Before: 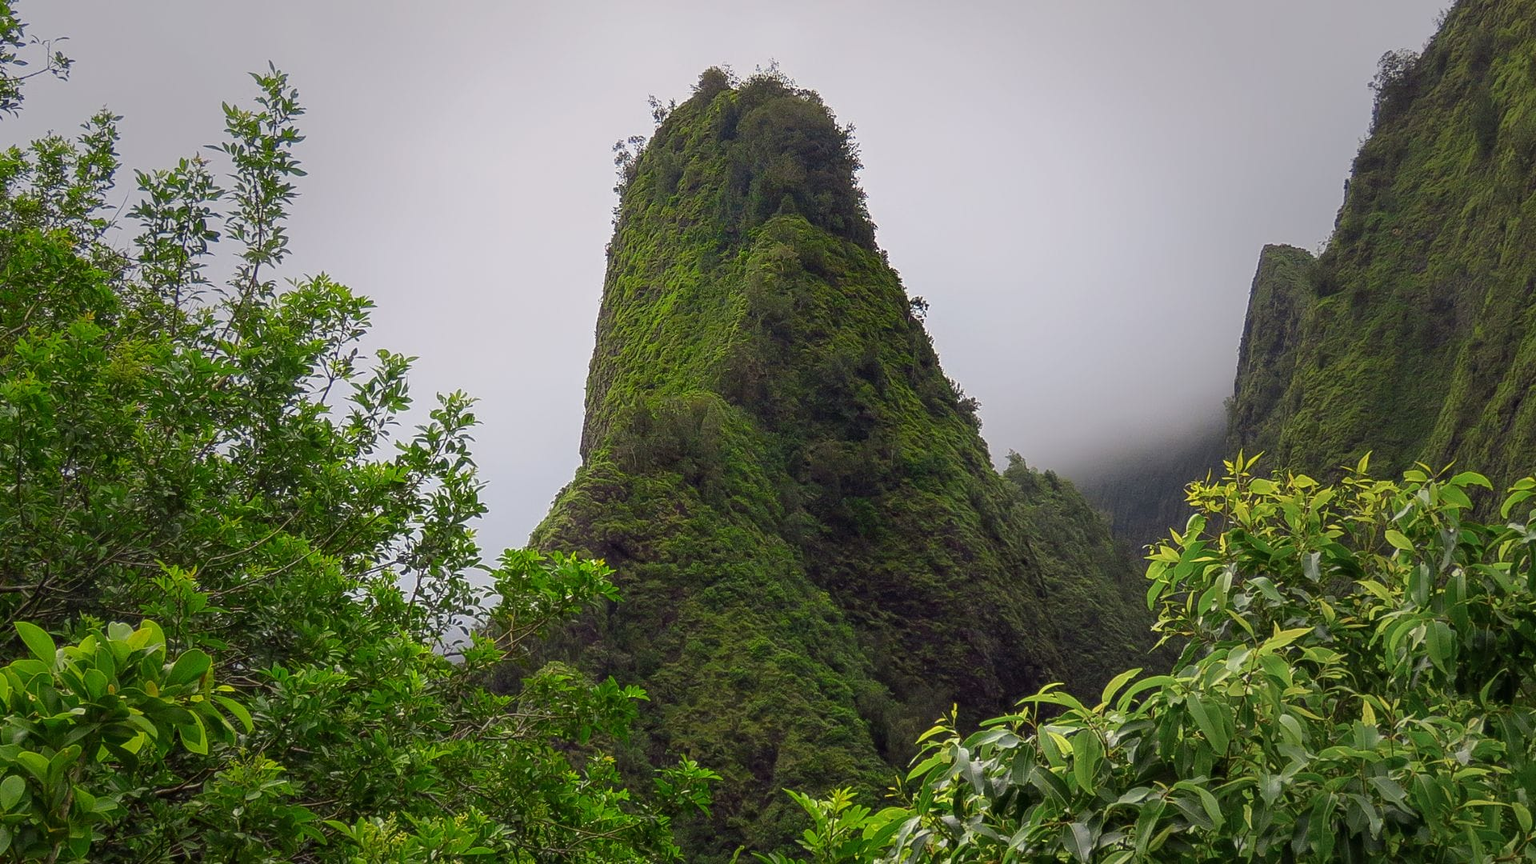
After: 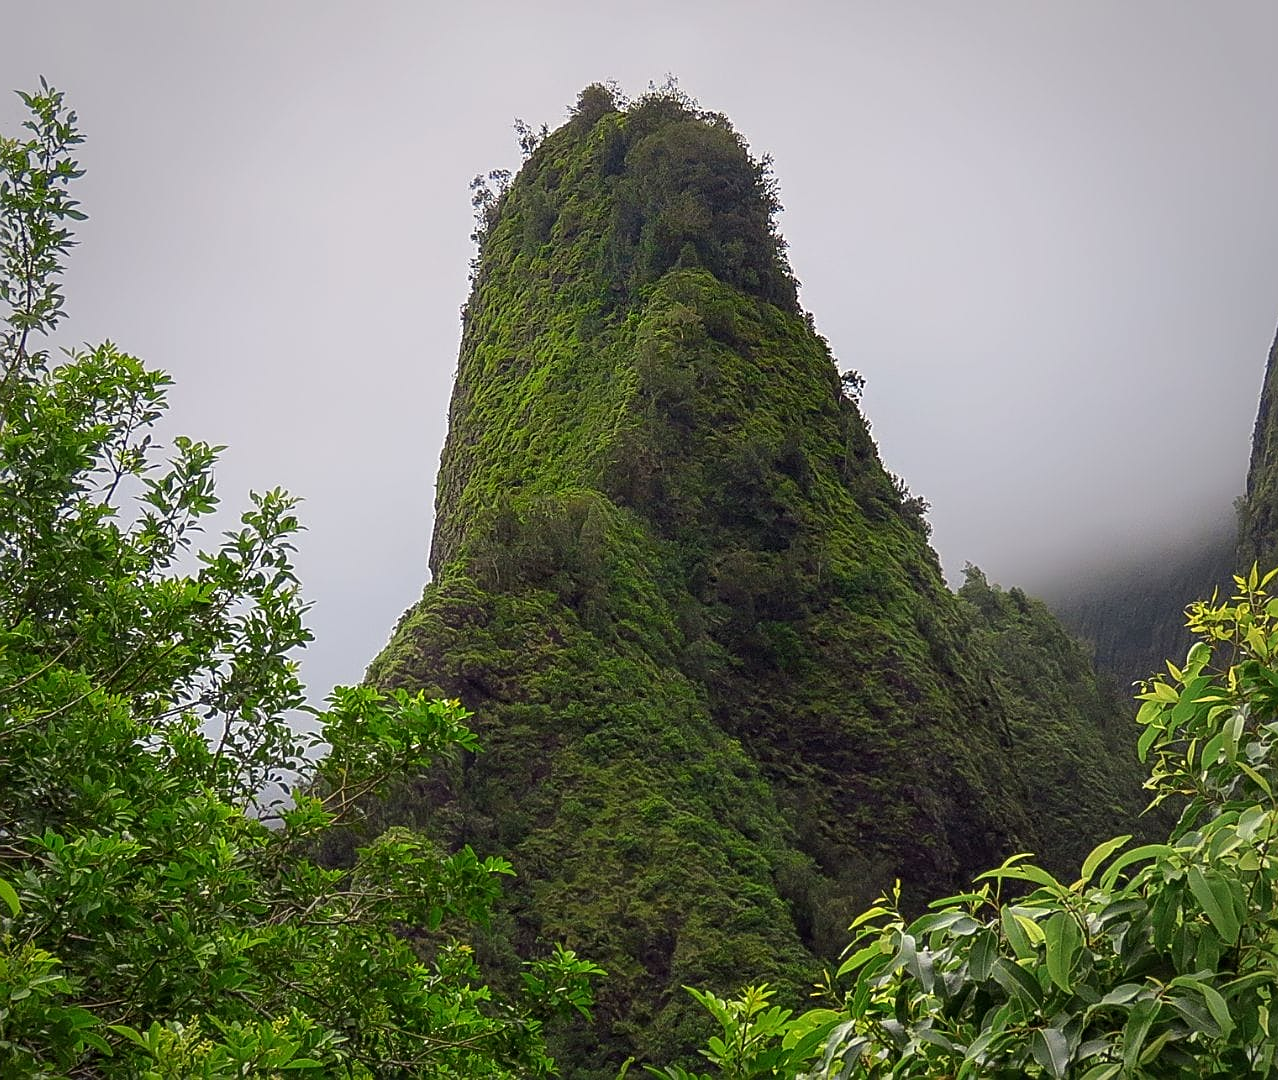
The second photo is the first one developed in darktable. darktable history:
sharpen: on, module defaults
crop and rotate: left 15.417%, right 17.983%
